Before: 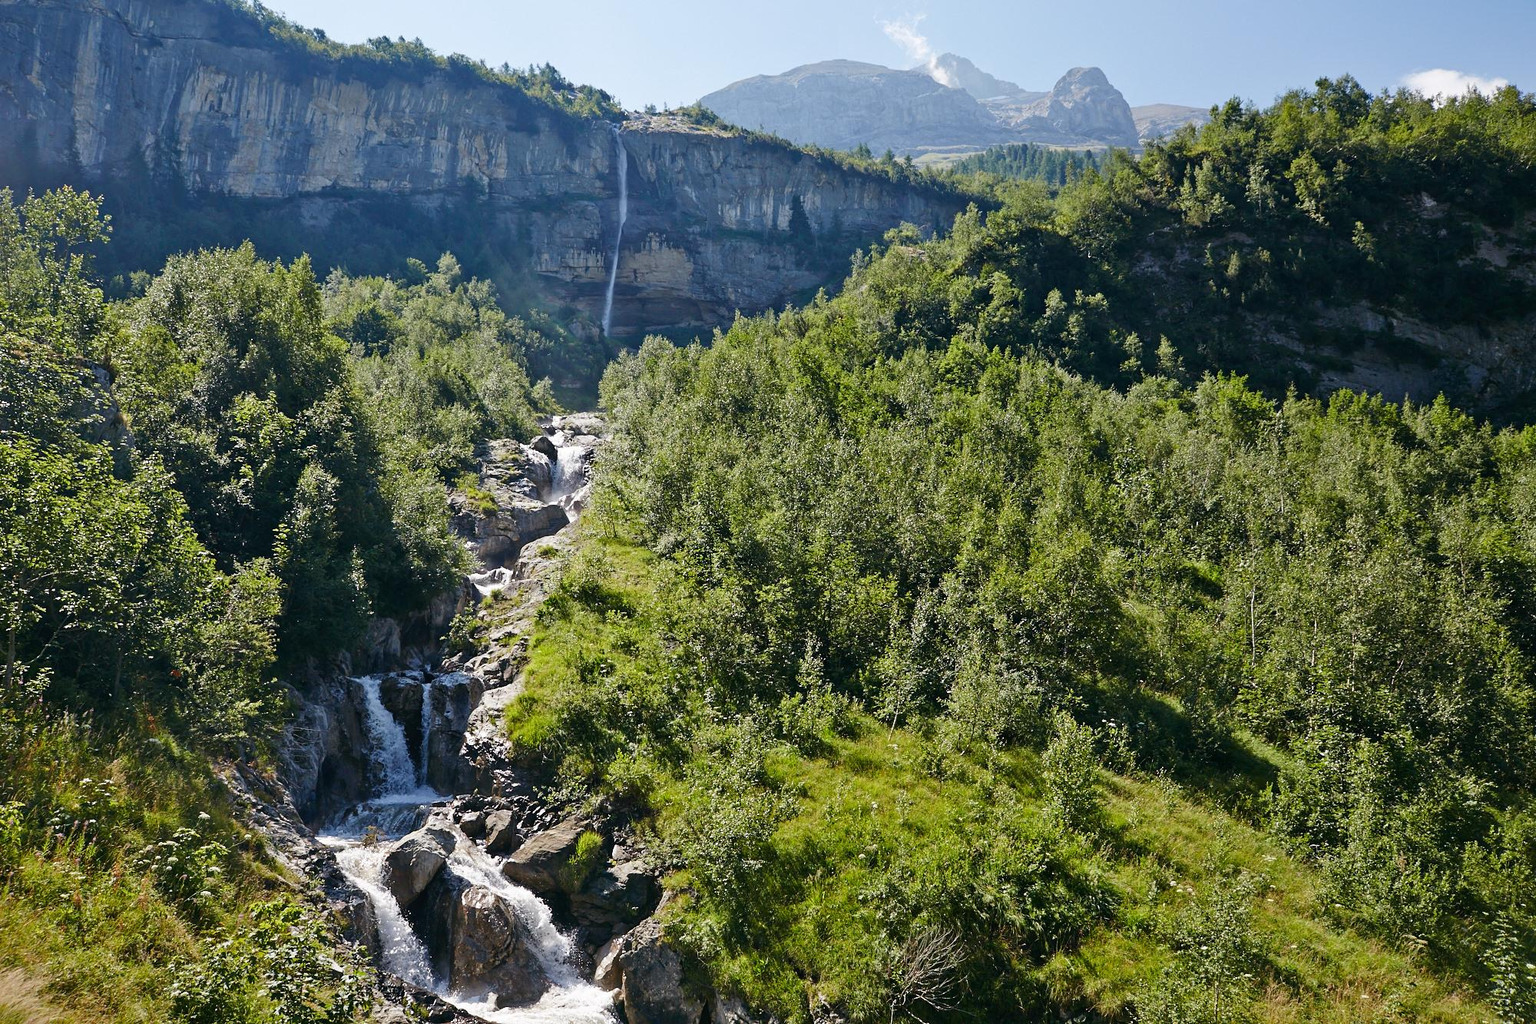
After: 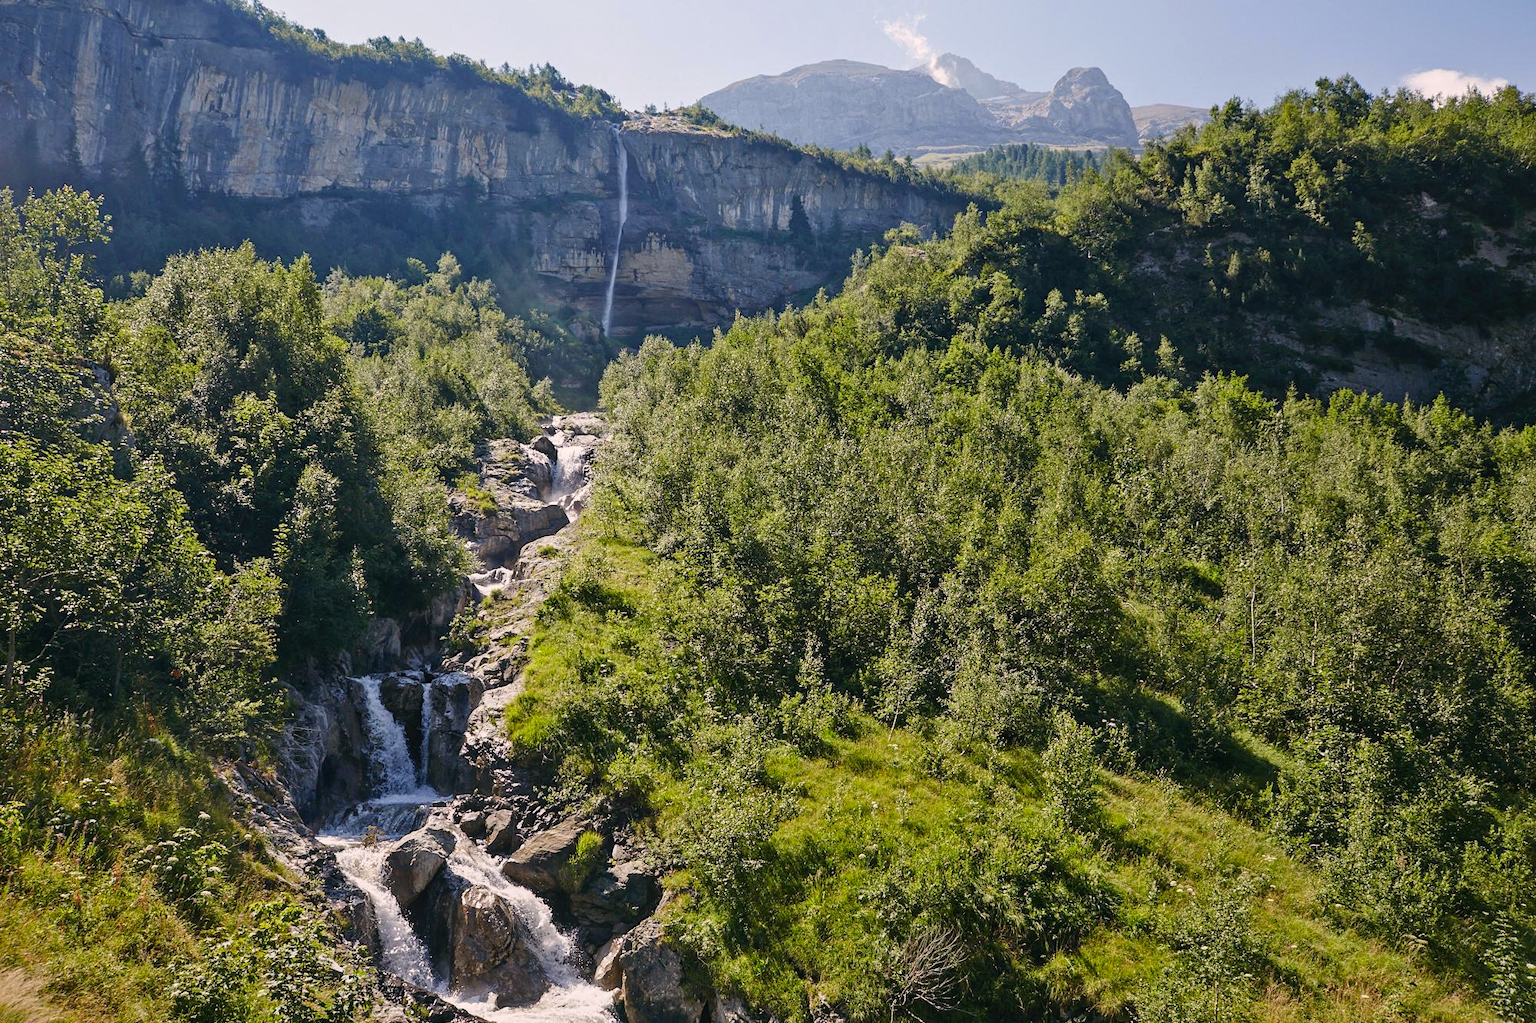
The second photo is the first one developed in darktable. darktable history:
color correction: highlights a* 5.81, highlights b* 4.84
local contrast: detail 110%
